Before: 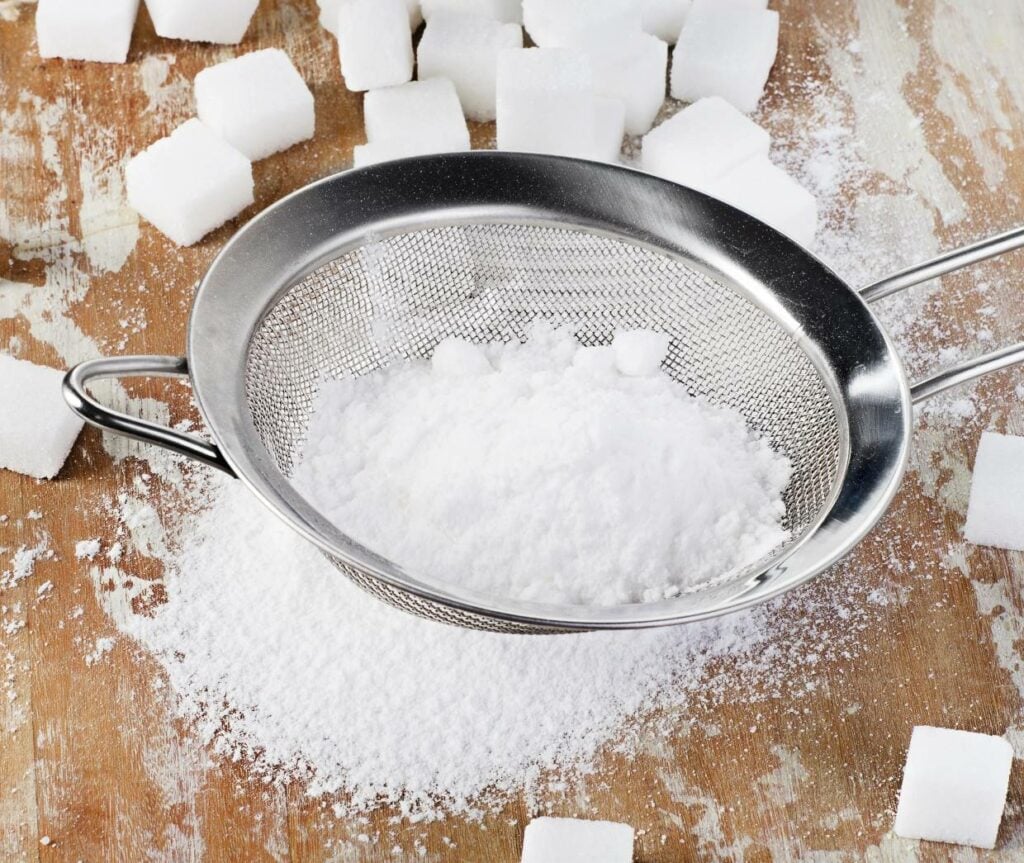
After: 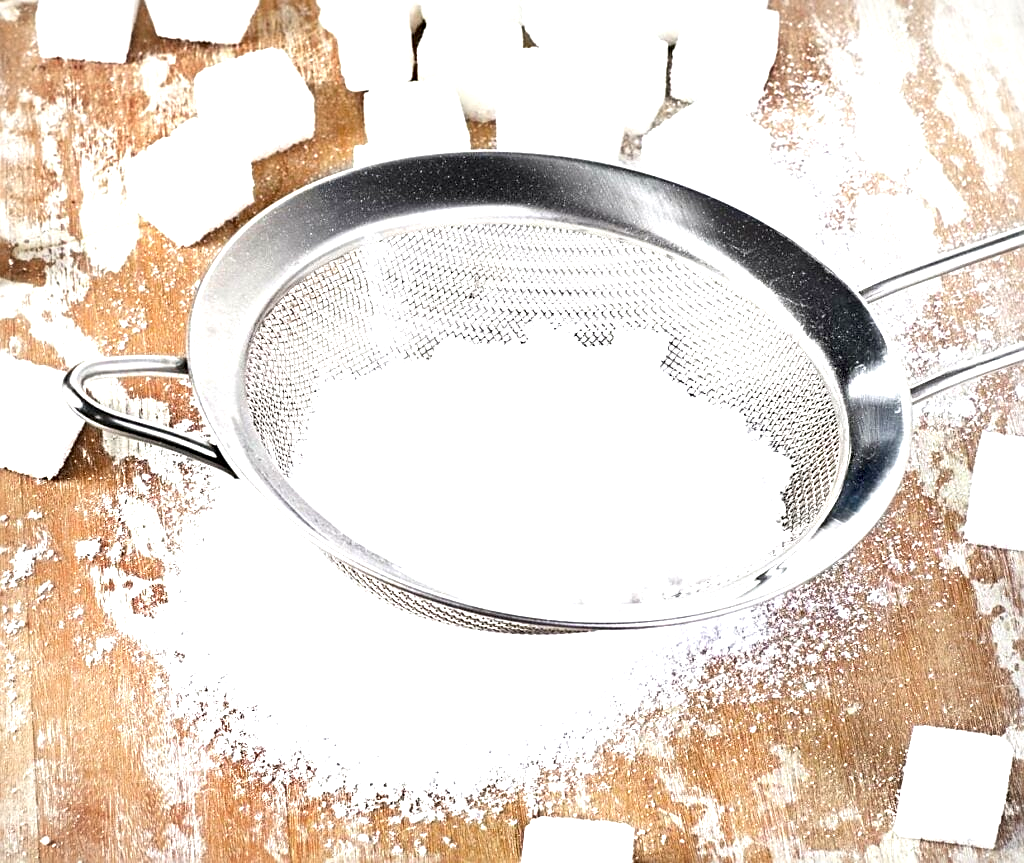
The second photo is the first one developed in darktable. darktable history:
exposure: black level correction 0.001, exposure 1.117 EV, compensate exposure bias true, compensate highlight preservation false
sharpen: on, module defaults
vignetting: fall-off radius 82%
